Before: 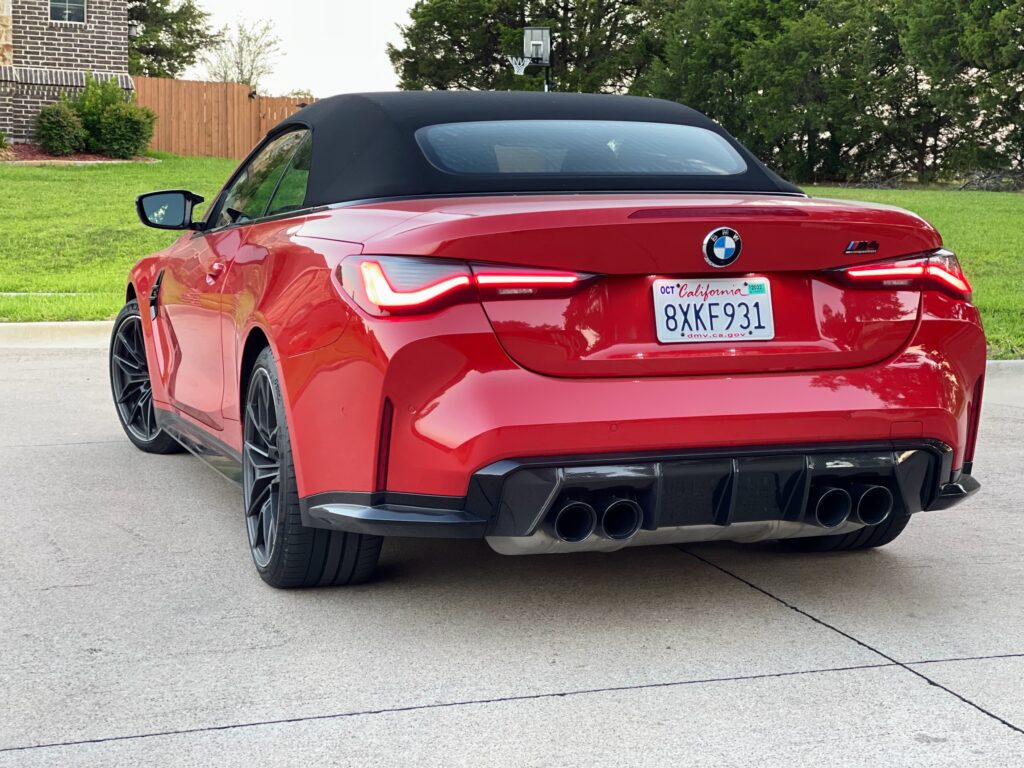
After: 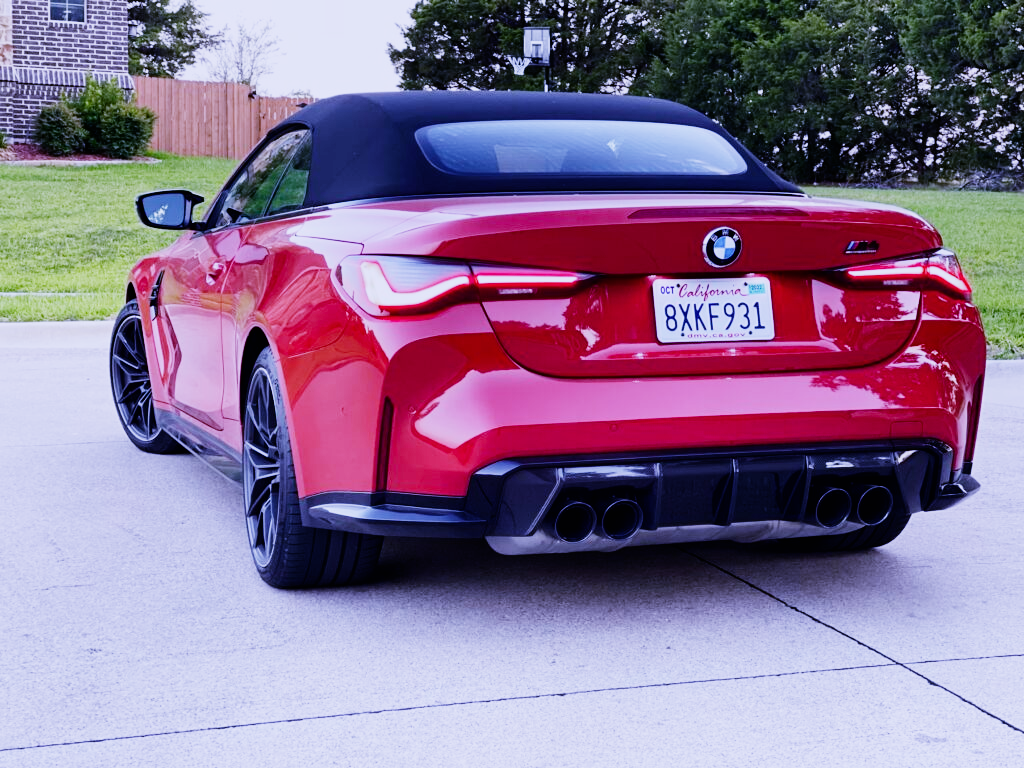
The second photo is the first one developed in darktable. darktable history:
sigmoid: contrast 1.7, skew -0.2, preserve hue 0%, red attenuation 0.1, red rotation 0.035, green attenuation 0.1, green rotation -0.017, blue attenuation 0.15, blue rotation -0.052, base primaries Rec2020
white balance: red 0.98, blue 1.61
